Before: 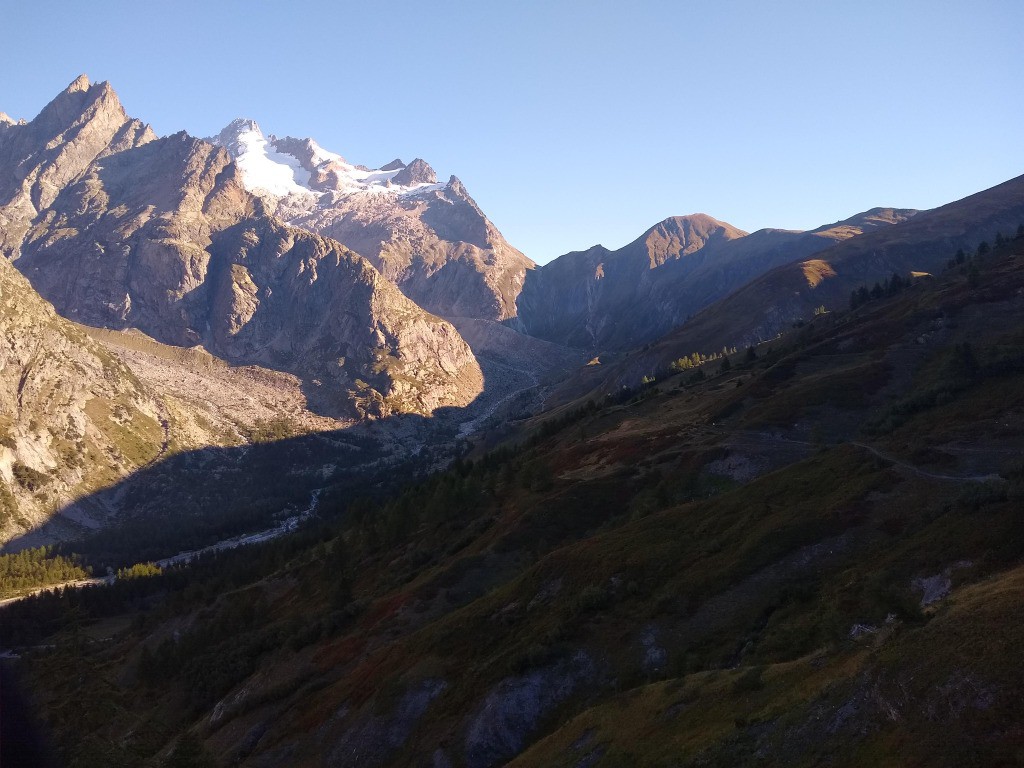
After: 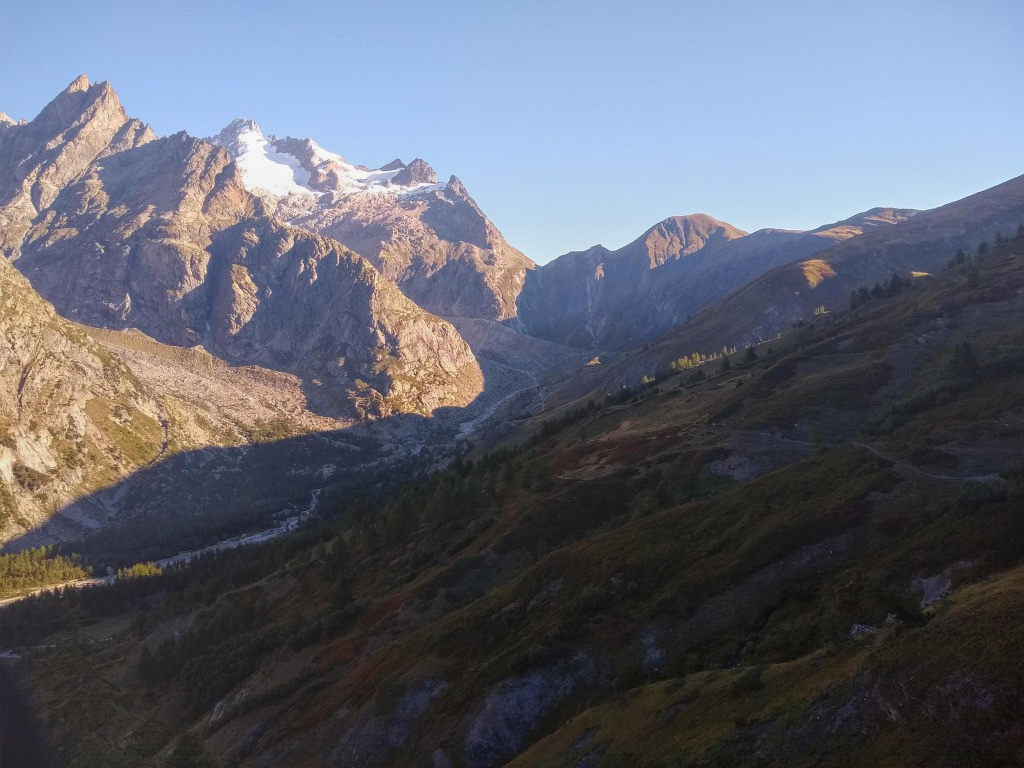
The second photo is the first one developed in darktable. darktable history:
local contrast: highlights 73%, shadows 22%, midtone range 0.192
